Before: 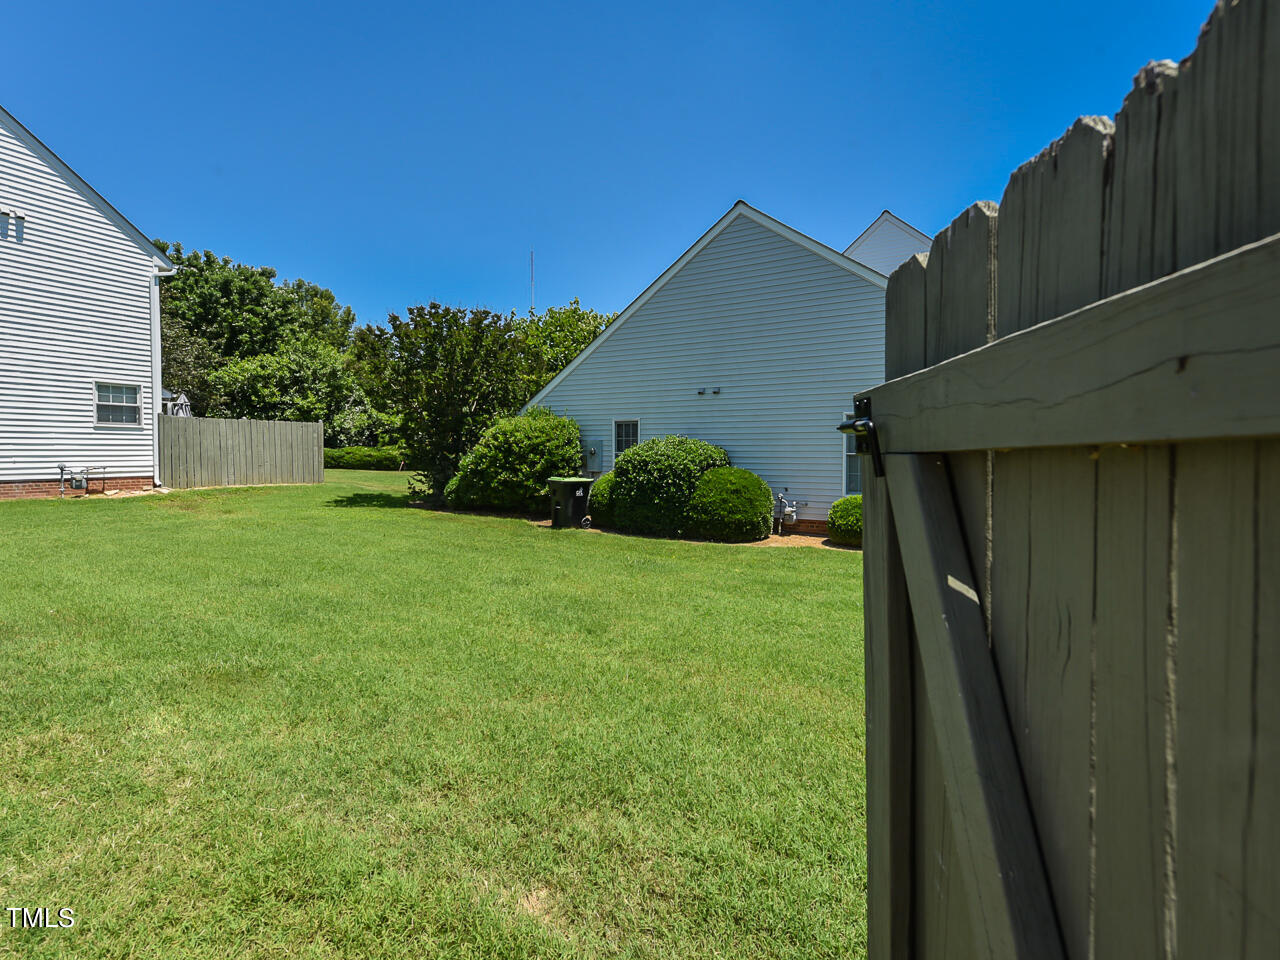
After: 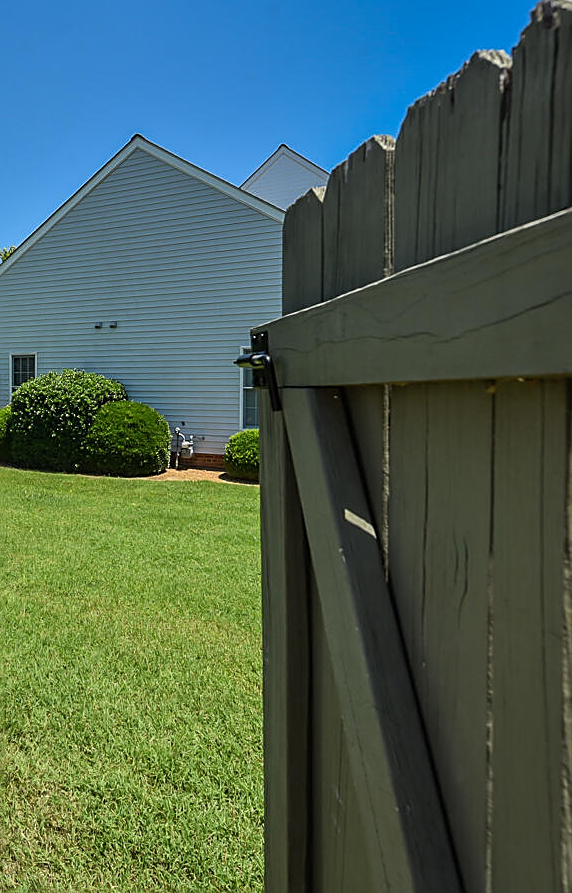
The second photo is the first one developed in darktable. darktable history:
crop: left 47.165%, top 6.879%, right 8.076%
sharpen: on, module defaults
